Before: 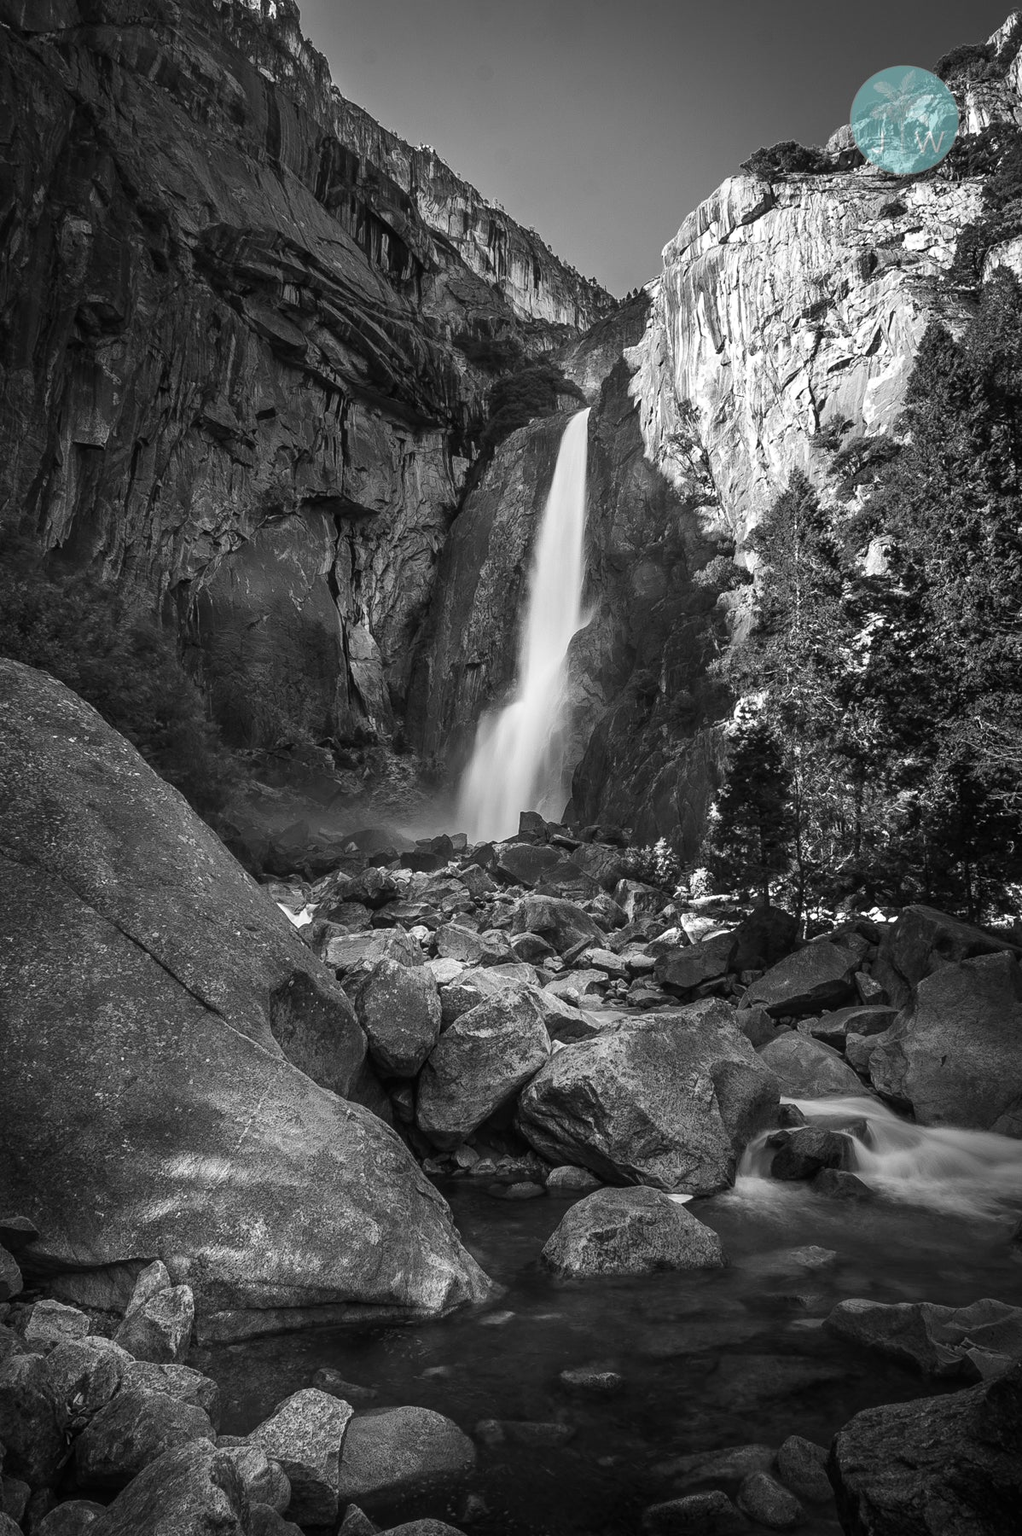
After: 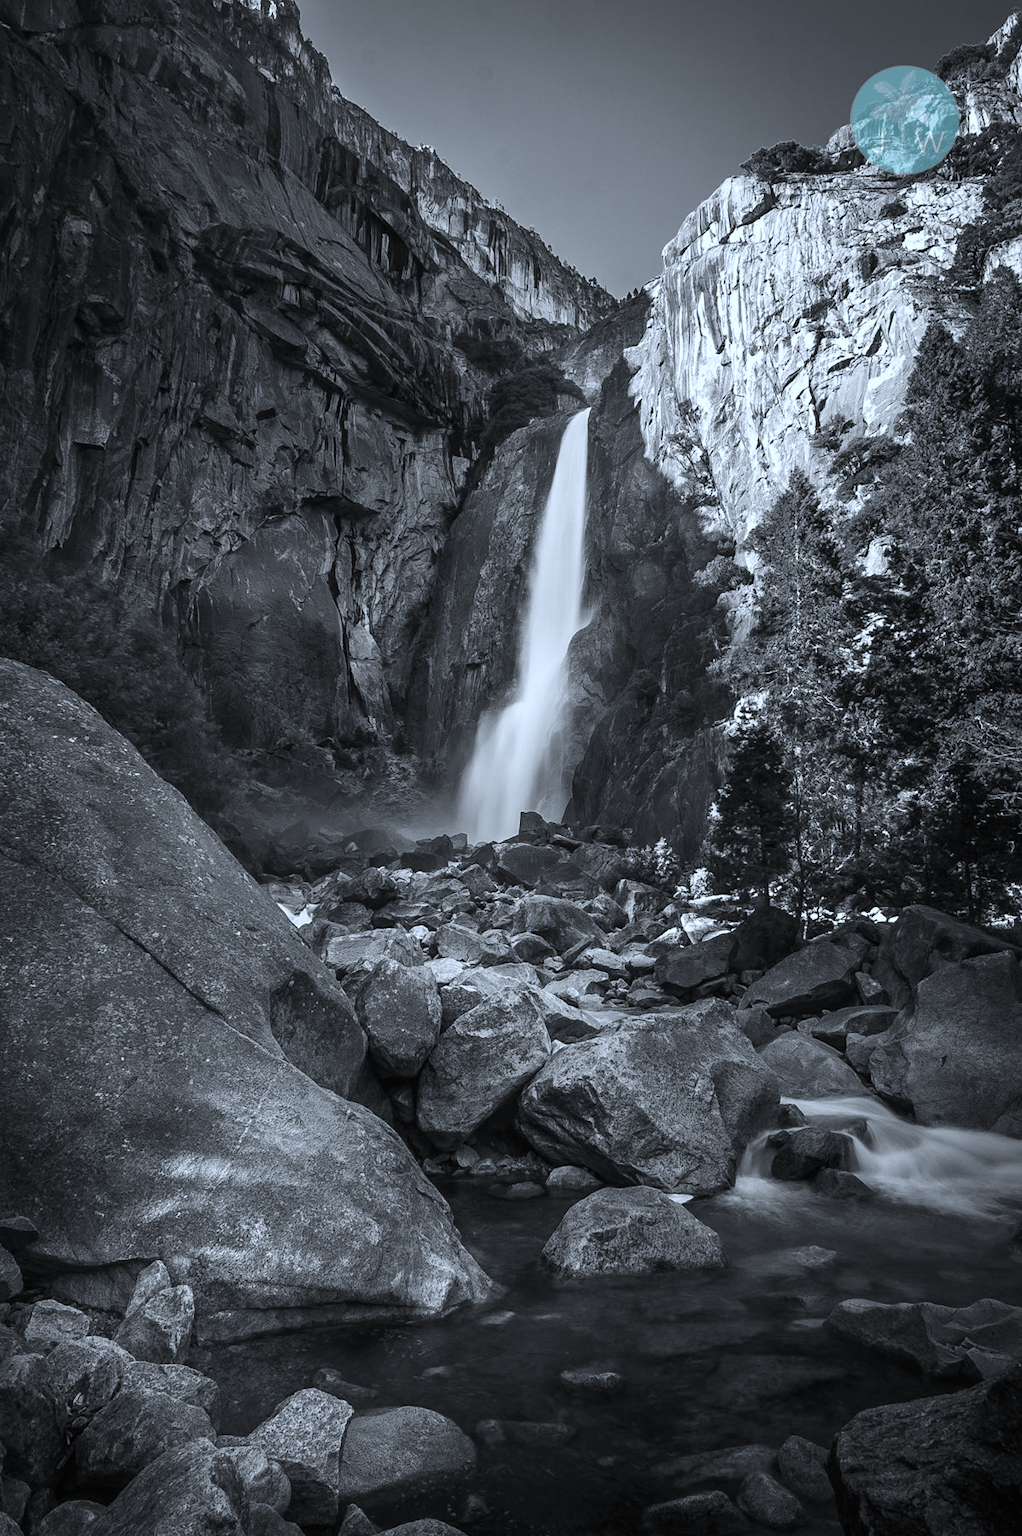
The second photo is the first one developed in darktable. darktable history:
white balance: red 0.924, blue 1.095
exposure: compensate highlight preservation false
